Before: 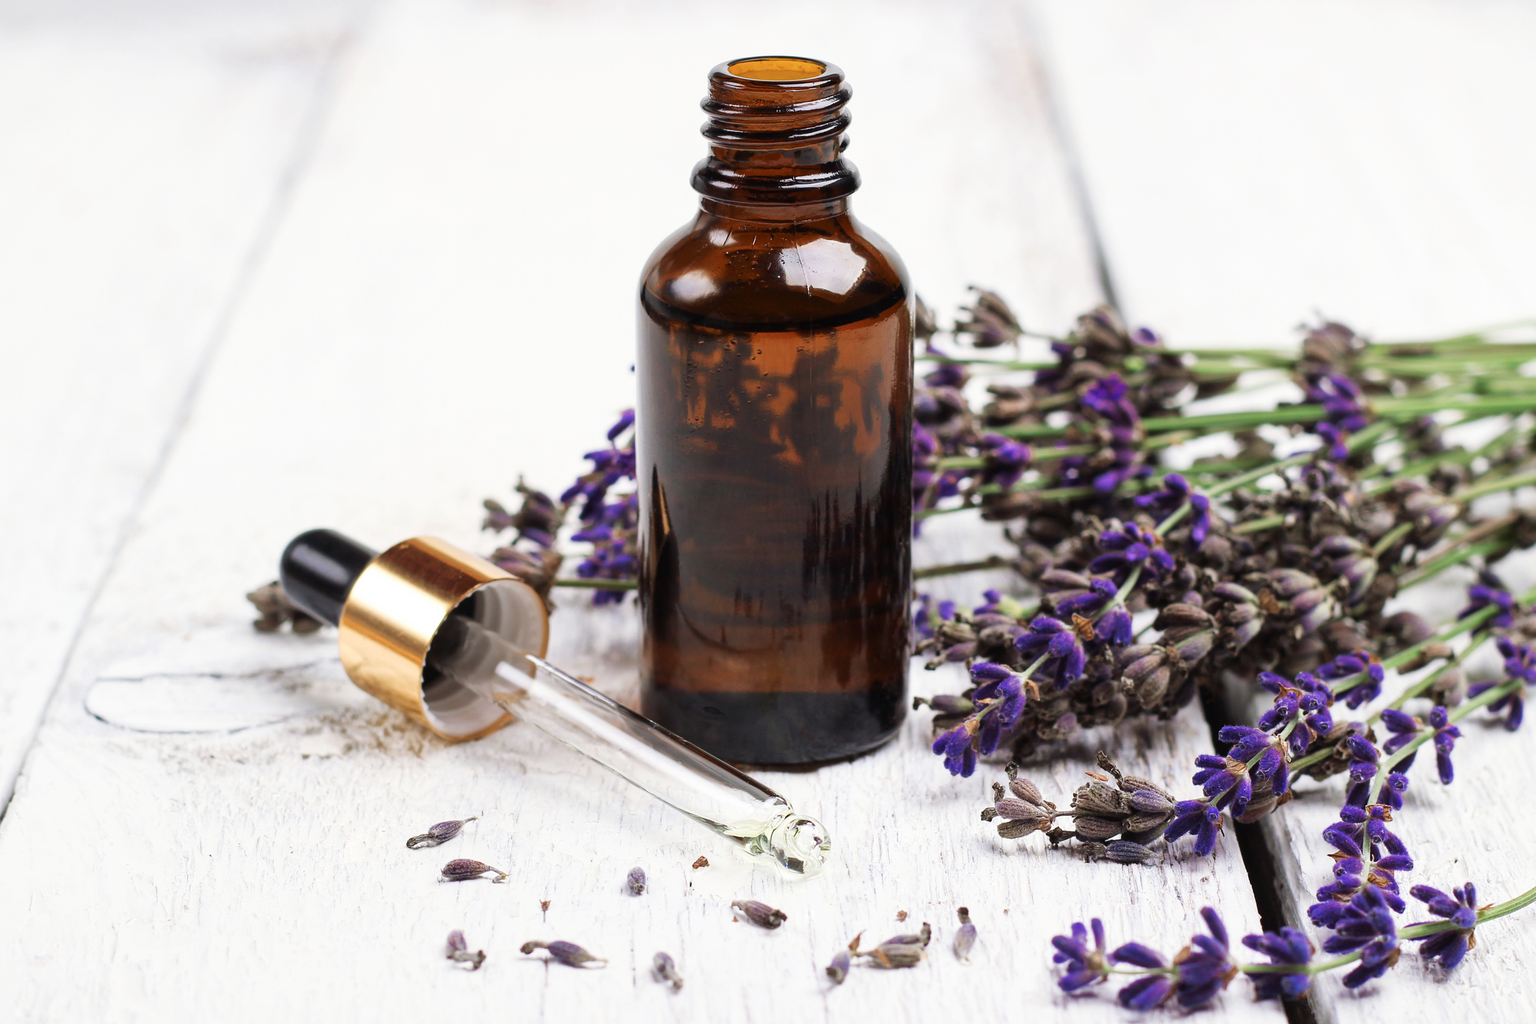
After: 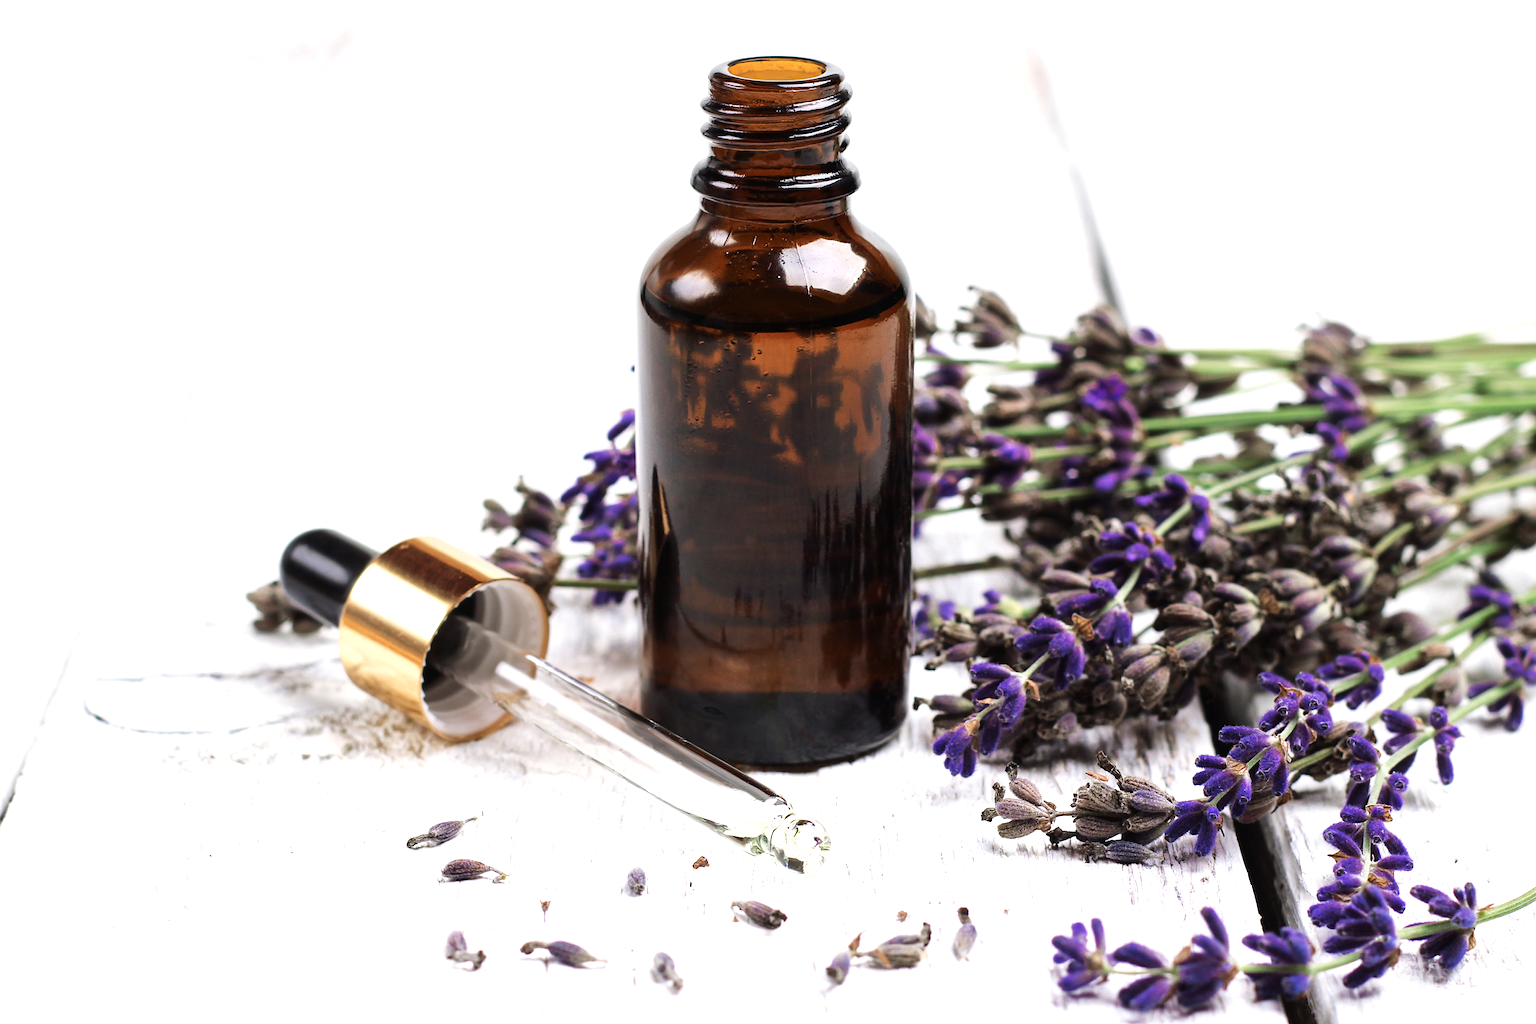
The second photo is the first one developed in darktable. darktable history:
tone equalizer: -8 EV -0.417 EV, -7 EV -0.389 EV, -6 EV -0.333 EV, -5 EV -0.222 EV, -3 EV 0.222 EV, -2 EV 0.333 EV, -1 EV 0.389 EV, +0 EV 0.417 EV, edges refinement/feathering 500, mask exposure compensation -1.25 EV, preserve details no
contrast brightness saturation: saturation -0.05
